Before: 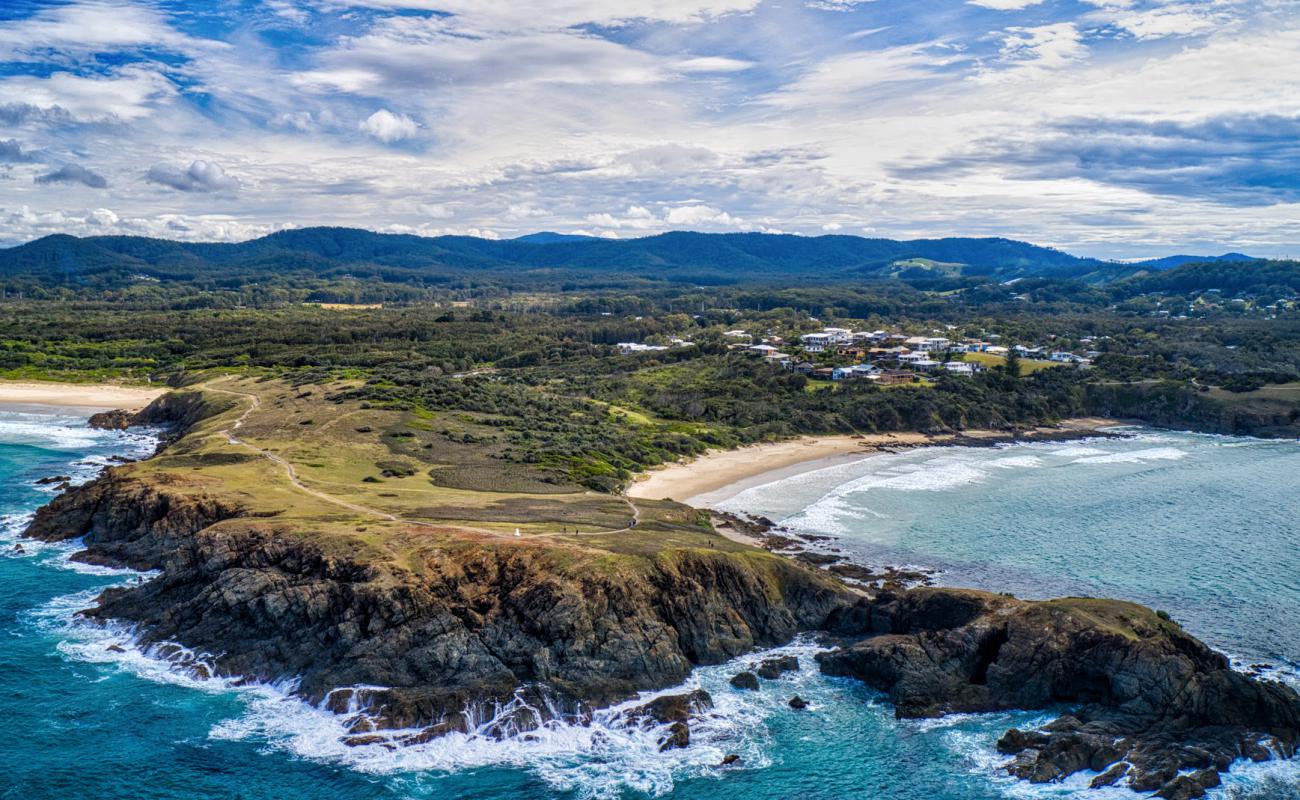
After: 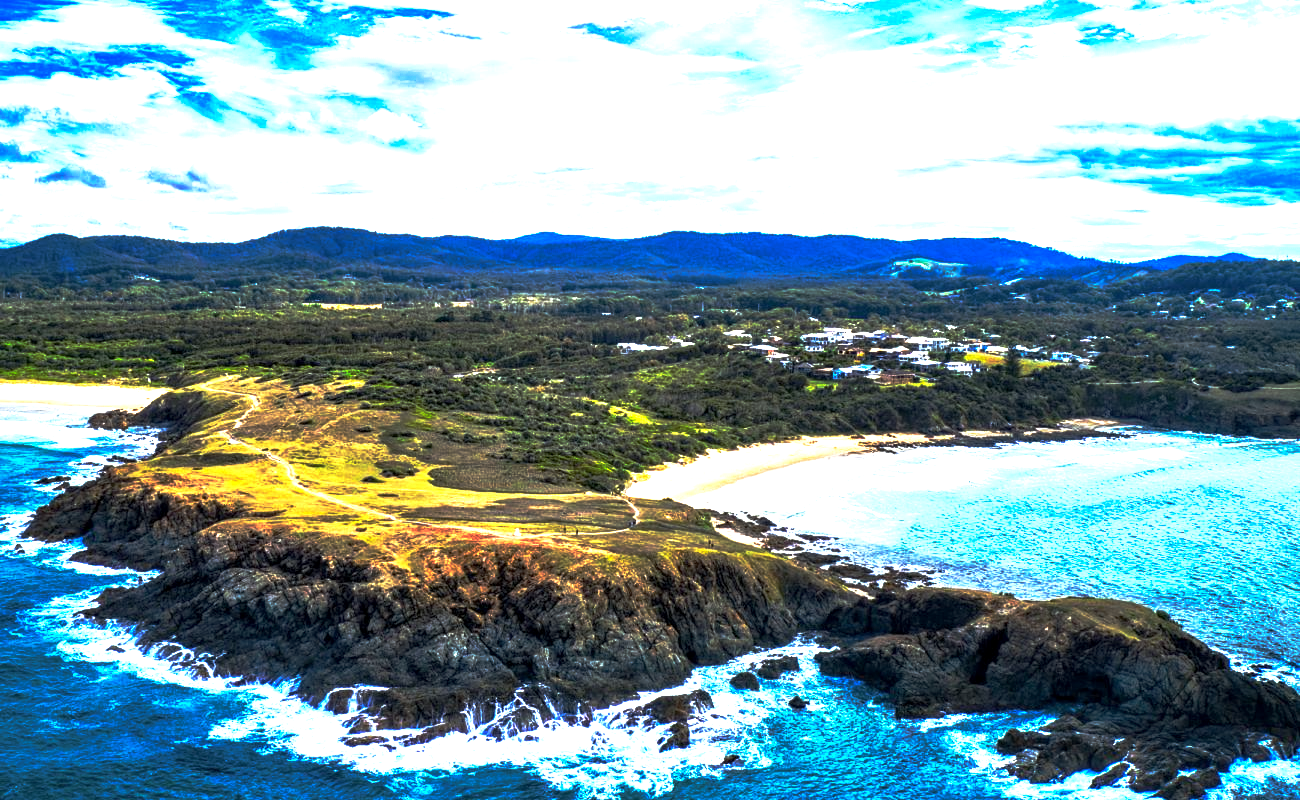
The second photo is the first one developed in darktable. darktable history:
exposure: black level correction 0, exposure 1.447 EV, compensate exposure bias true, compensate highlight preservation false
local contrast: highlights 101%, shadows 99%, detail 119%, midtone range 0.2
base curve: curves: ch0 [(0, 0) (0.564, 0.291) (0.802, 0.731) (1, 1)], preserve colors none
color calibration: illuminant Planckian (black body), x 0.352, y 0.351, temperature 4821.84 K
